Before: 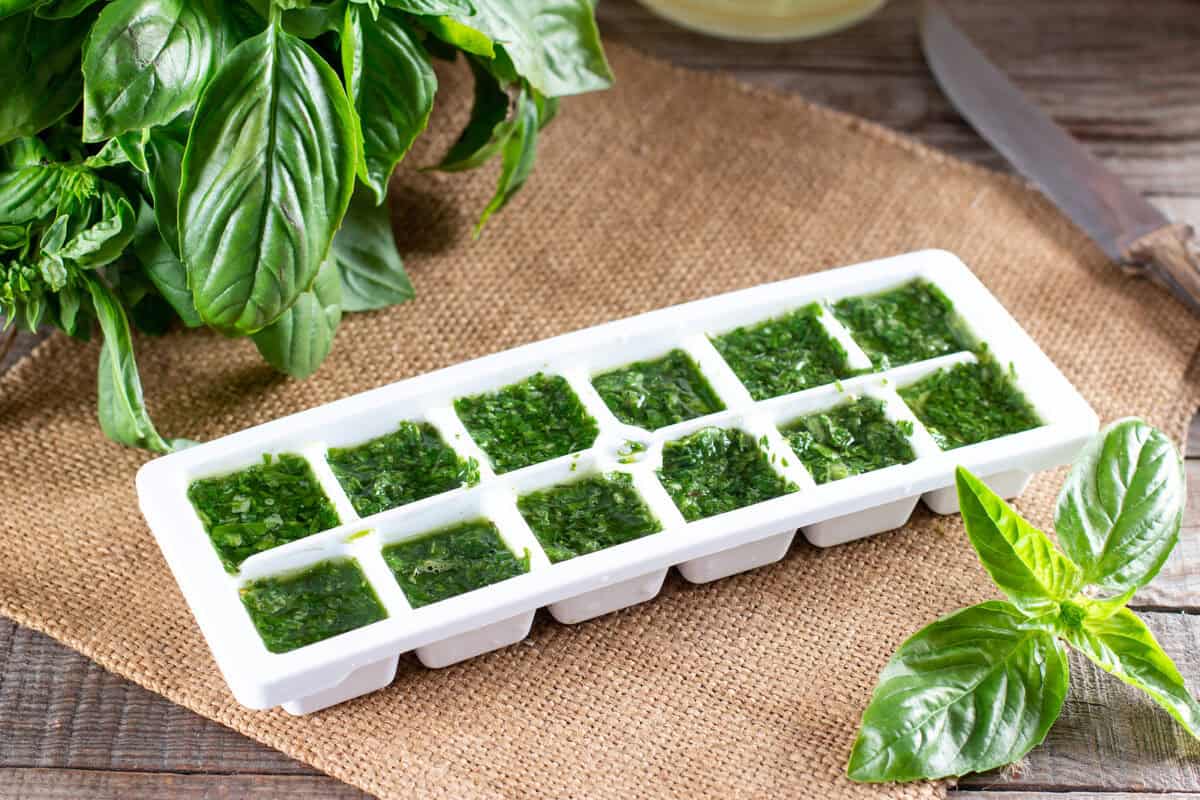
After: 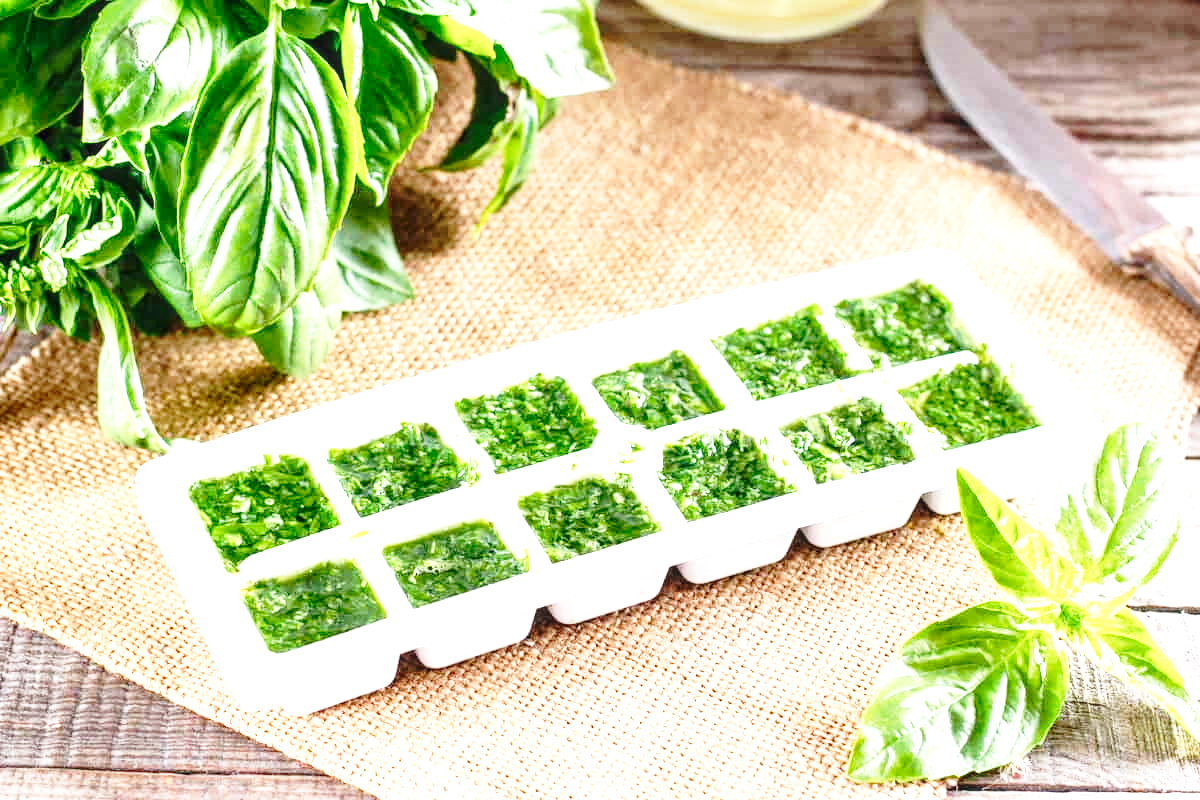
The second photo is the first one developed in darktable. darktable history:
local contrast: on, module defaults
base curve: curves: ch0 [(0, 0) (0.028, 0.03) (0.121, 0.232) (0.46, 0.748) (0.859, 0.968) (1, 1)], preserve colors none
exposure: exposure 1.137 EV, compensate highlight preservation false
